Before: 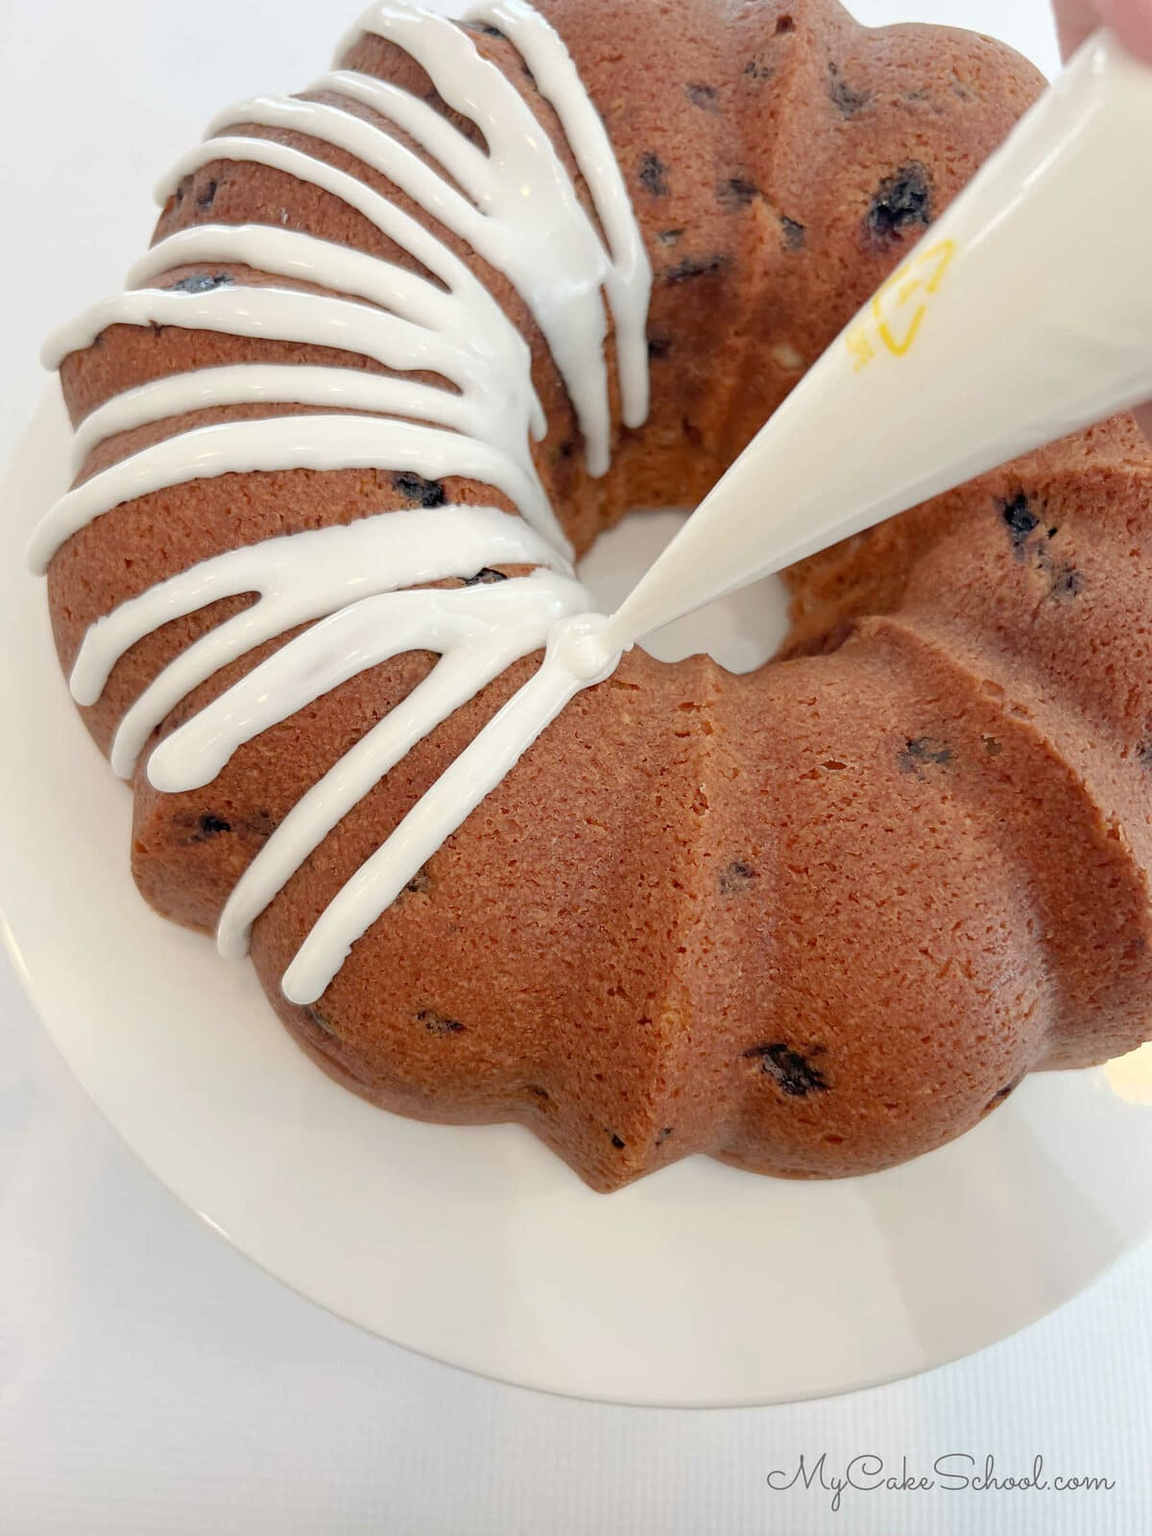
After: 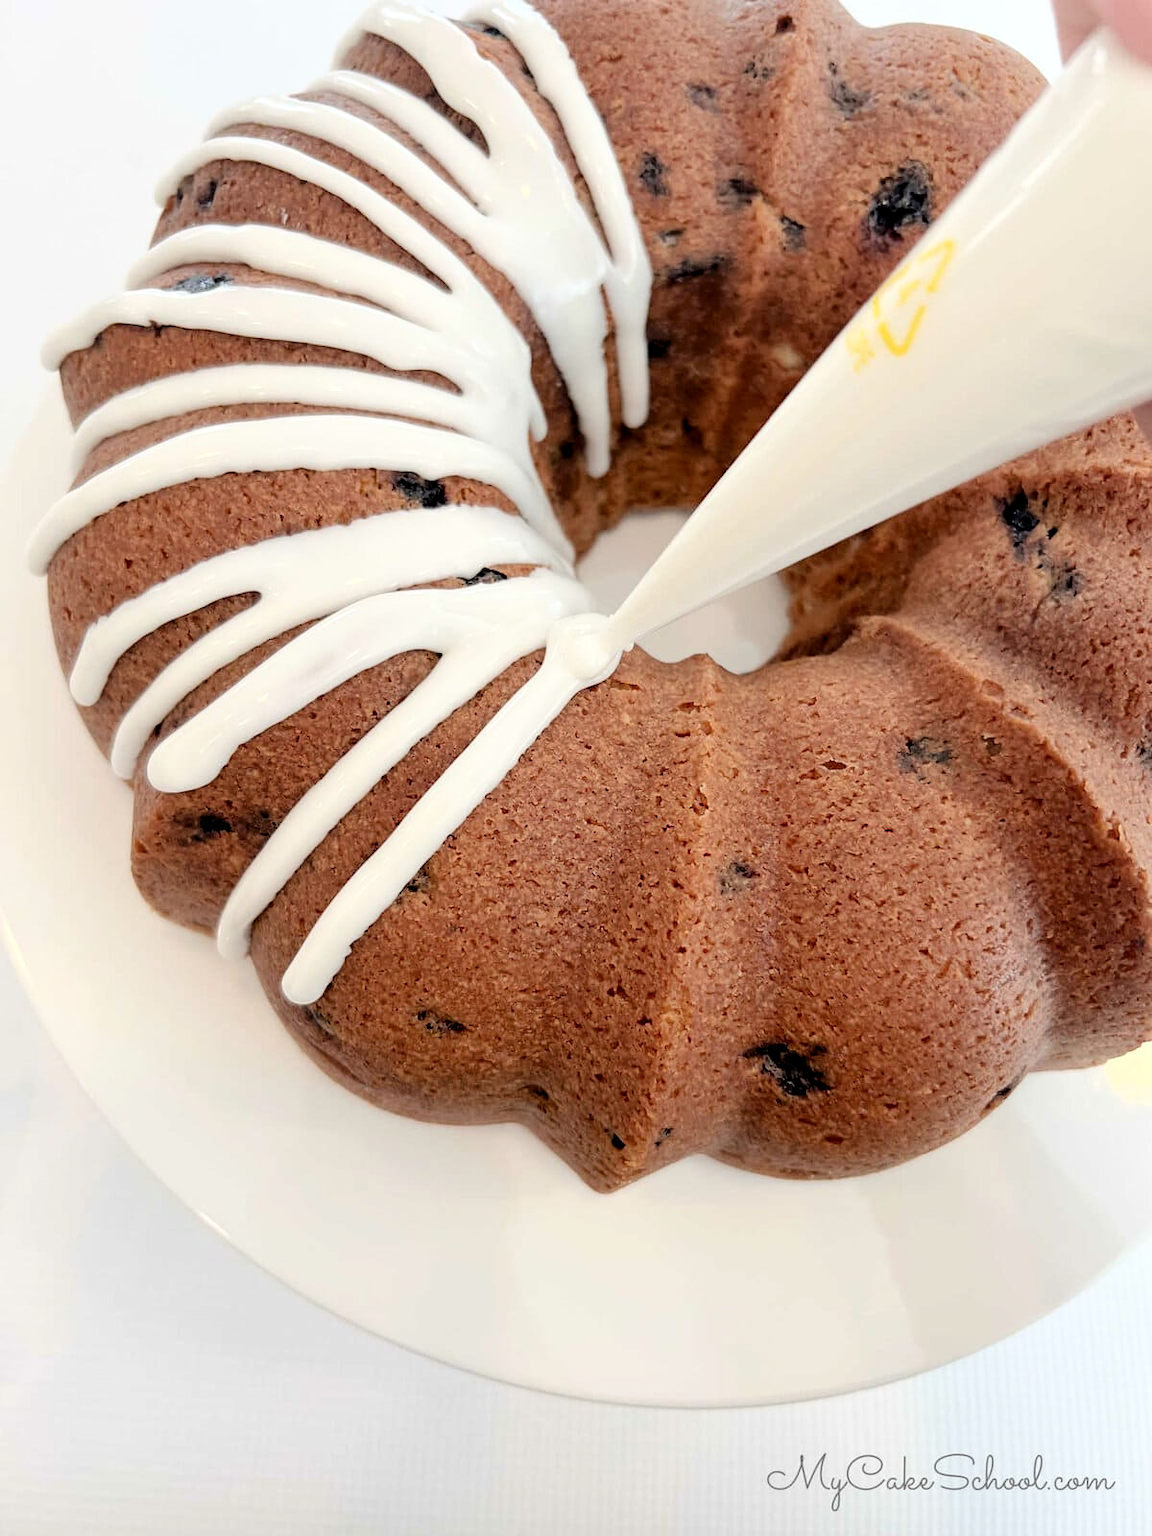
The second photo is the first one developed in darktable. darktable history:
levels: levels [0.026, 0.507, 0.987]
tone curve: curves: ch0 [(0, 0) (0.003, 0) (0.011, 0.001) (0.025, 0.003) (0.044, 0.005) (0.069, 0.013) (0.1, 0.024) (0.136, 0.04) (0.177, 0.087) (0.224, 0.148) (0.277, 0.238) (0.335, 0.335) (0.399, 0.43) (0.468, 0.524) (0.543, 0.621) (0.623, 0.712) (0.709, 0.788) (0.801, 0.867) (0.898, 0.947) (1, 1)], color space Lab, independent channels, preserve colors none
